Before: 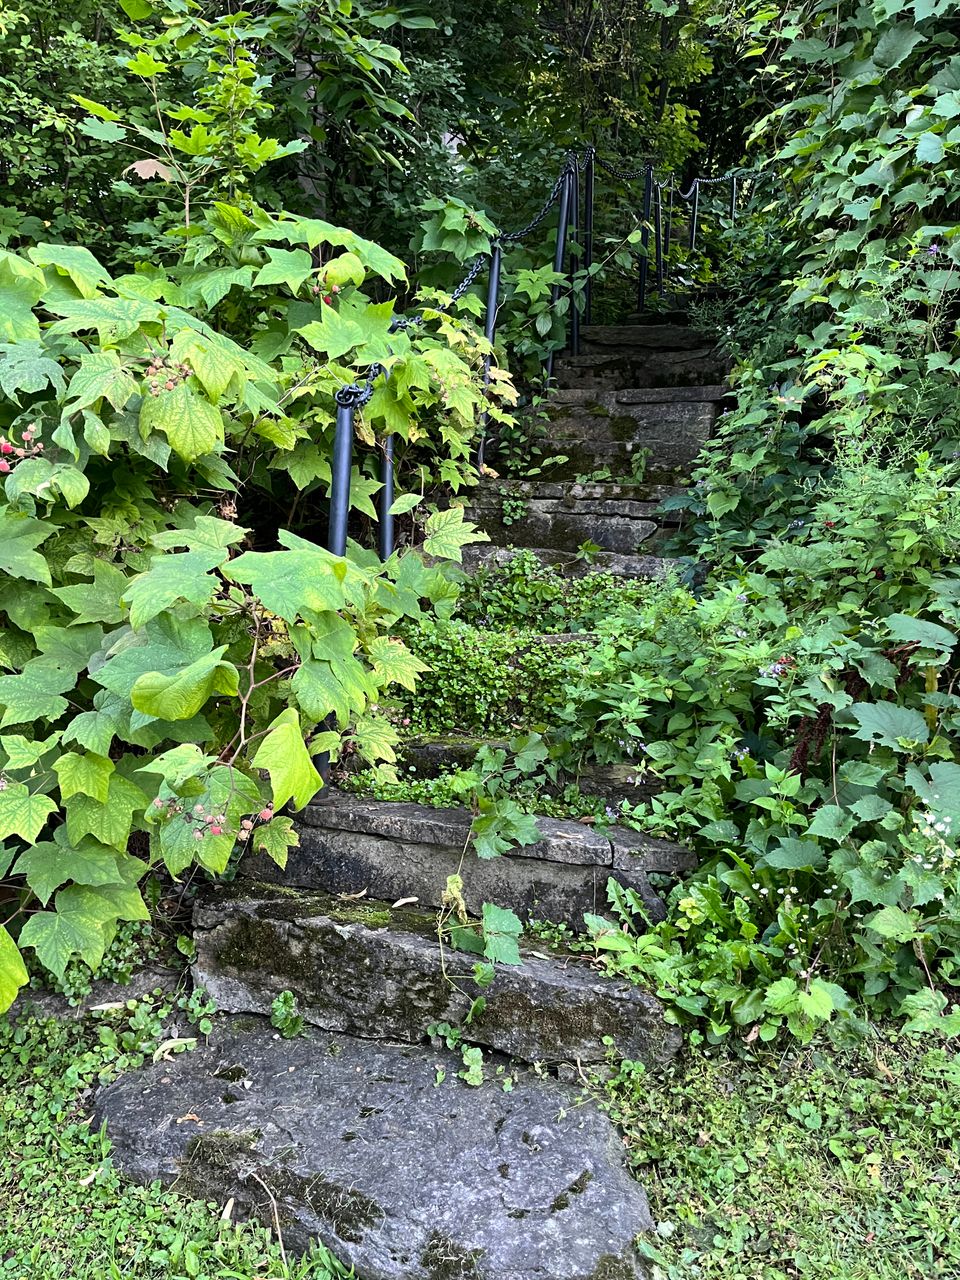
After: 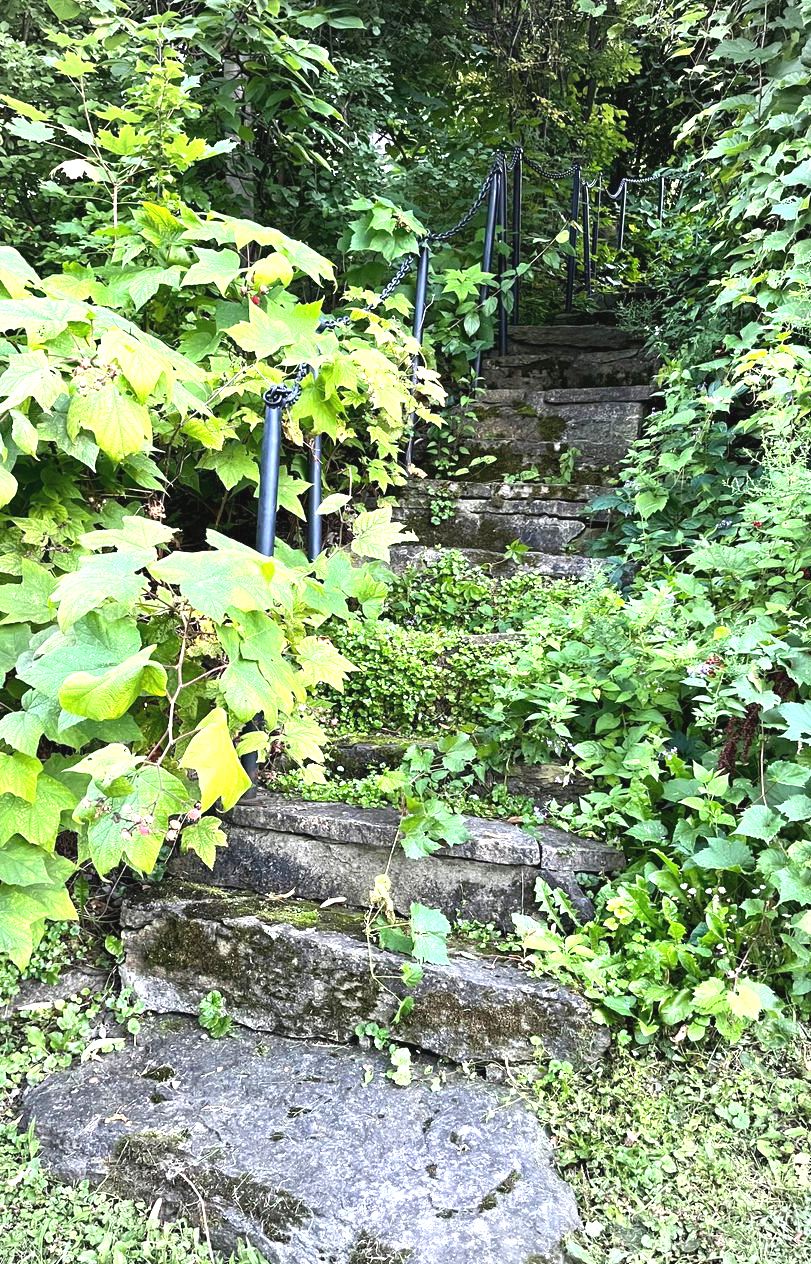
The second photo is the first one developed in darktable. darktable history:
vignetting: brightness -0.282
crop: left 7.594%, right 7.856%
exposure: black level correction -0.002, exposure 1.113 EV, compensate exposure bias true, compensate highlight preservation false
